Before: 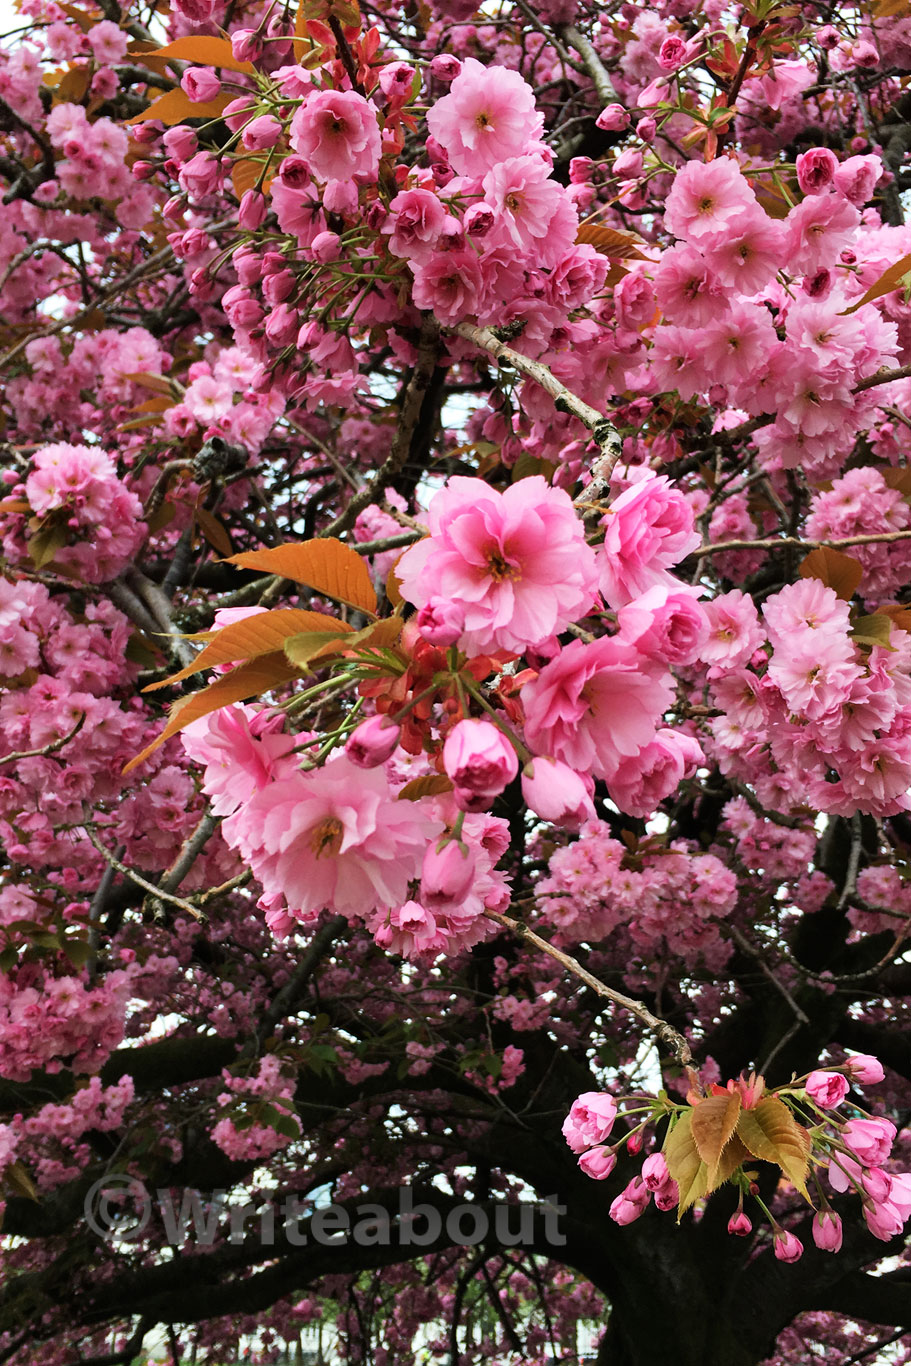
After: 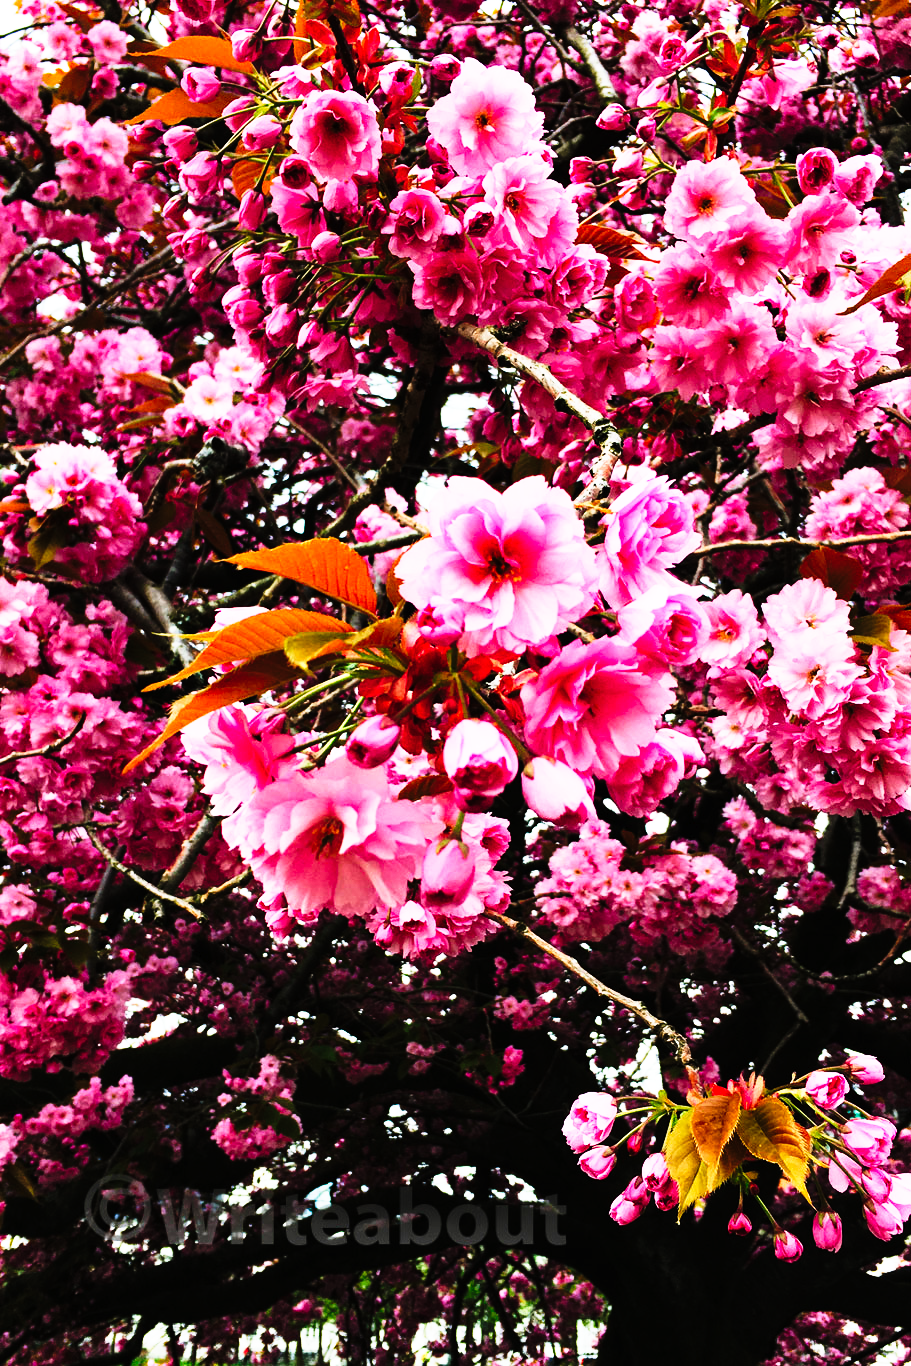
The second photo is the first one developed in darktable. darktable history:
tone curve: curves: ch0 [(0, 0) (0.003, 0.005) (0.011, 0.008) (0.025, 0.013) (0.044, 0.017) (0.069, 0.022) (0.1, 0.029) (0.136, 0.038) (0.177, 0.053) (0.224, 0.081) (0.277, 0.128) (0.335, 0.214) (0.399, 0.343) (0.468, 0.478) (0.543, 0.641) (0.623, 0.798) (0.709, 0.911) (0.801, 0.971) (0.898, 0.99) (1, 1)], preserve colors none
color balance: mode lift, gamma, gain (sRGB)
